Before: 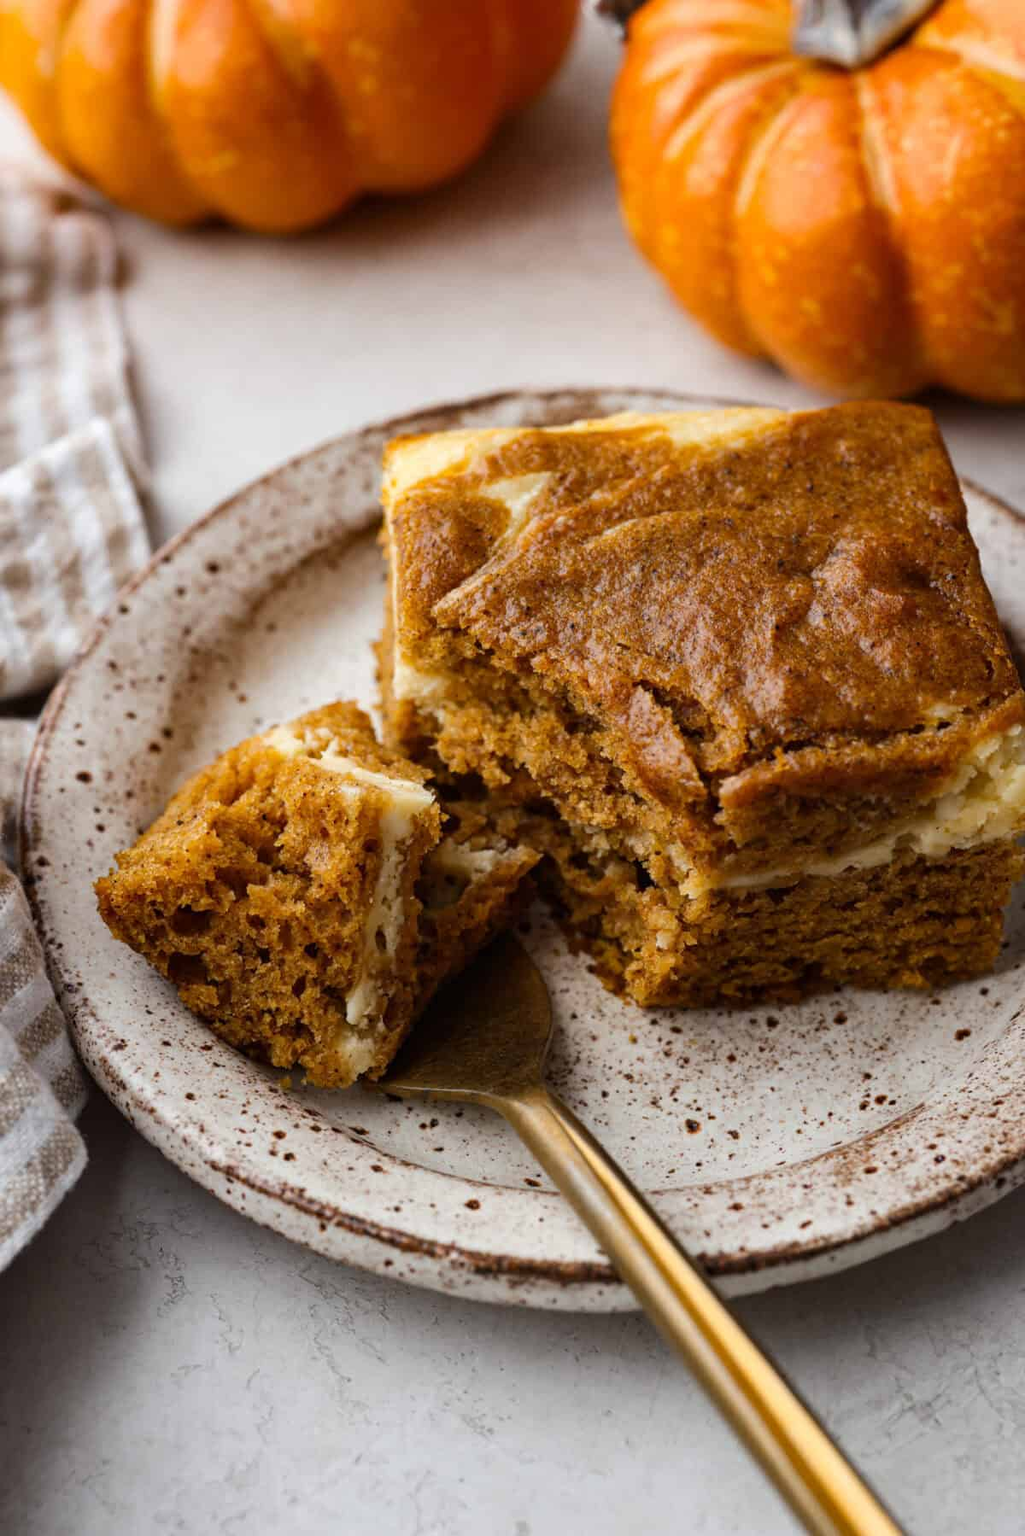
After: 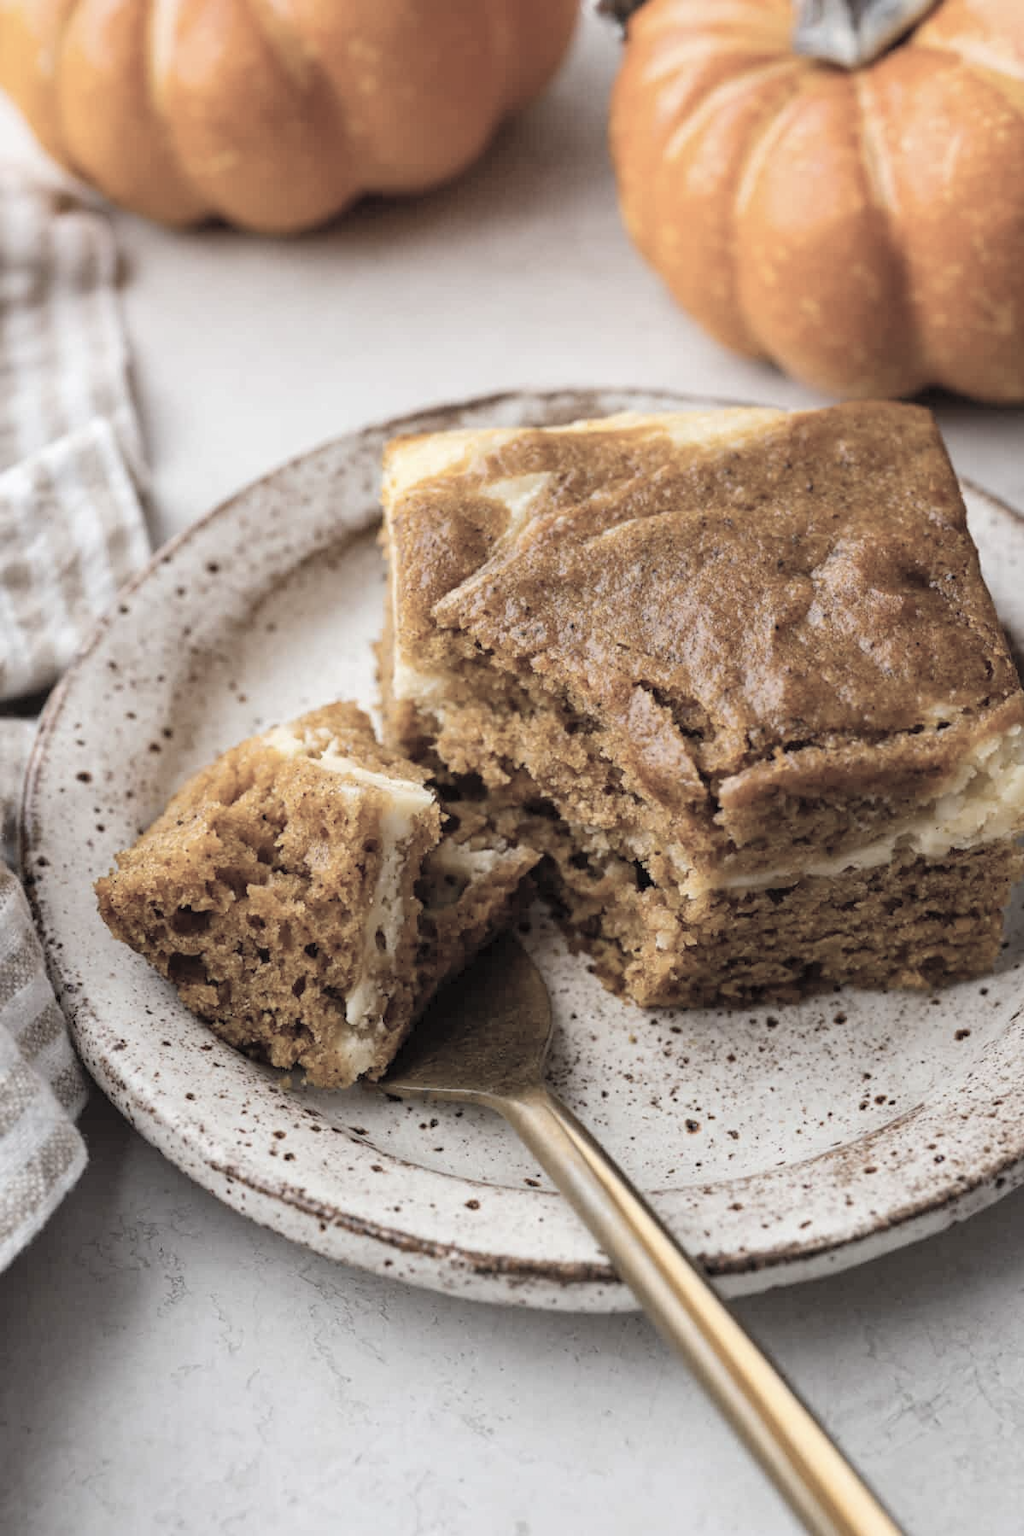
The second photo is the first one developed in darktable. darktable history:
contrast brightness saturation: brightness 0.186, saturation -0.504
